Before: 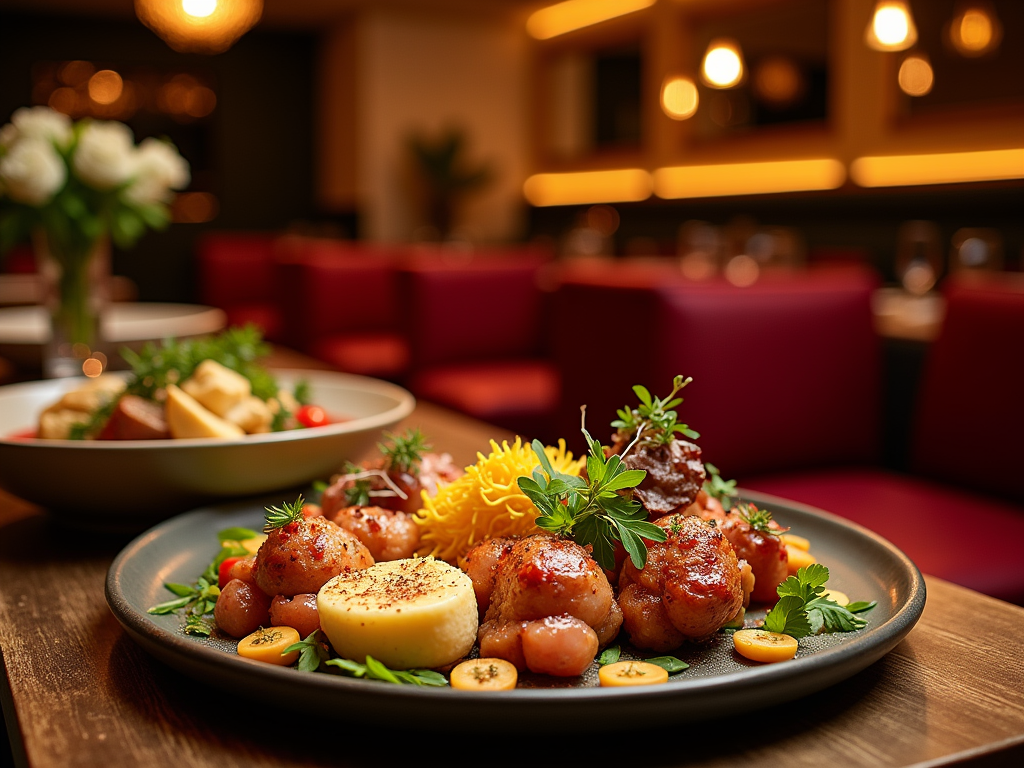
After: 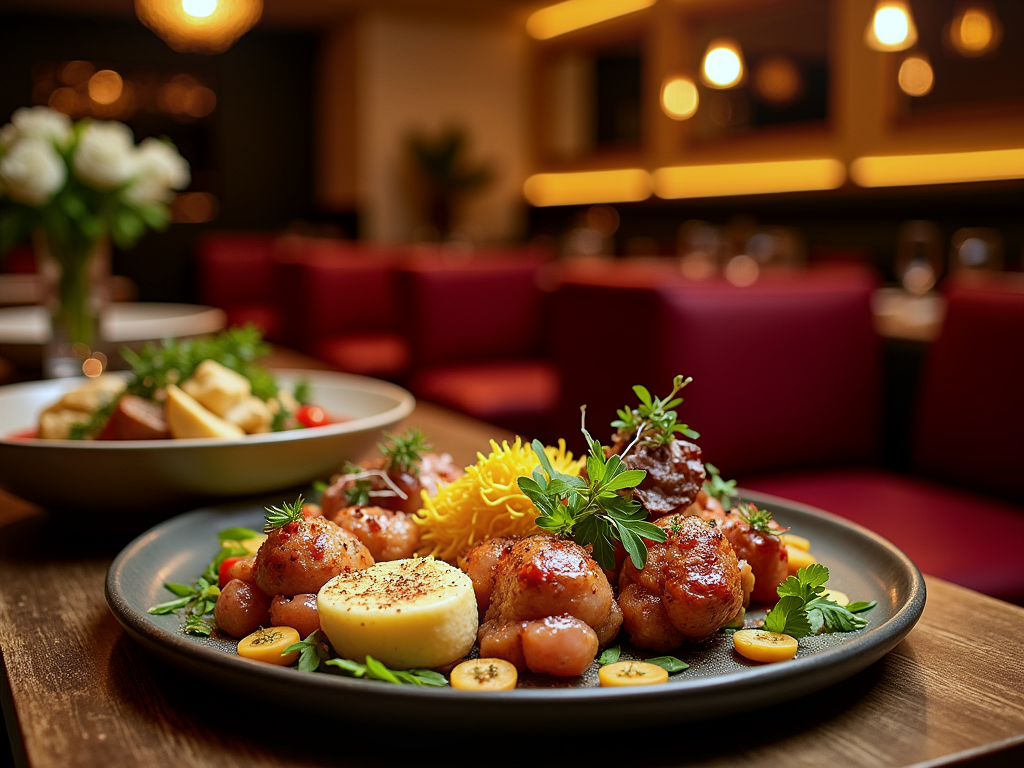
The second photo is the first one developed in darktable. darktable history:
local contrast: mode bilateral grid, contrast 20, coarseness 50, detail 120%, midtone range 0.2
white balance: red 0.924, blue 1.095
bloom: size 15%, threshold 97%, strength 7%
